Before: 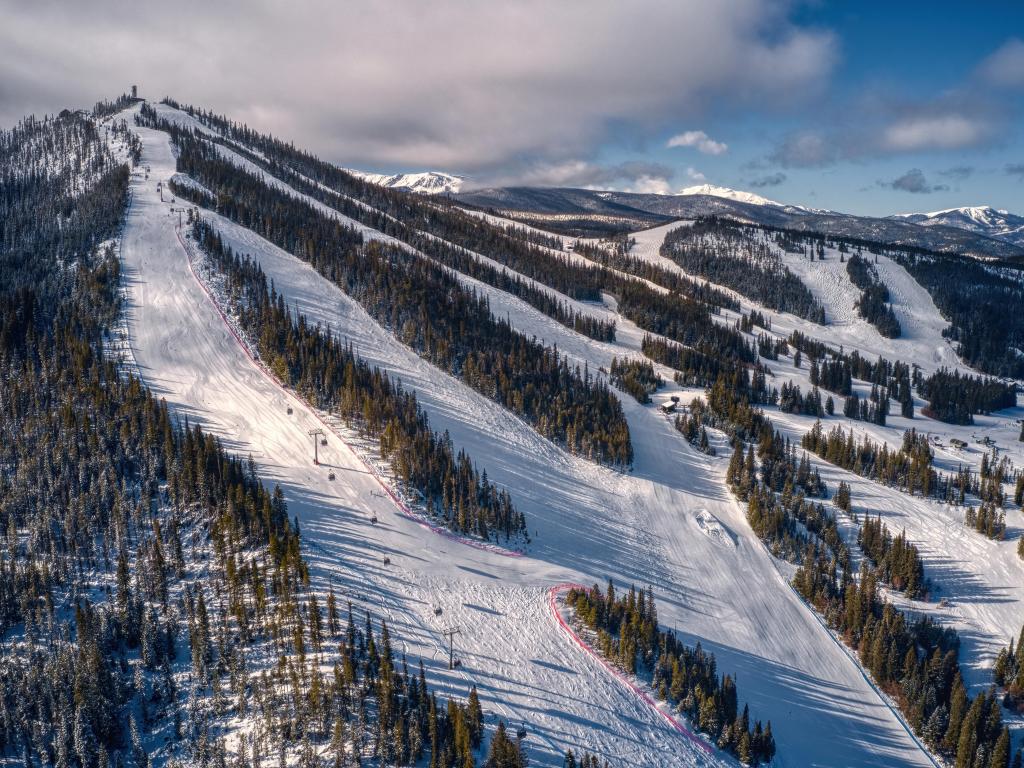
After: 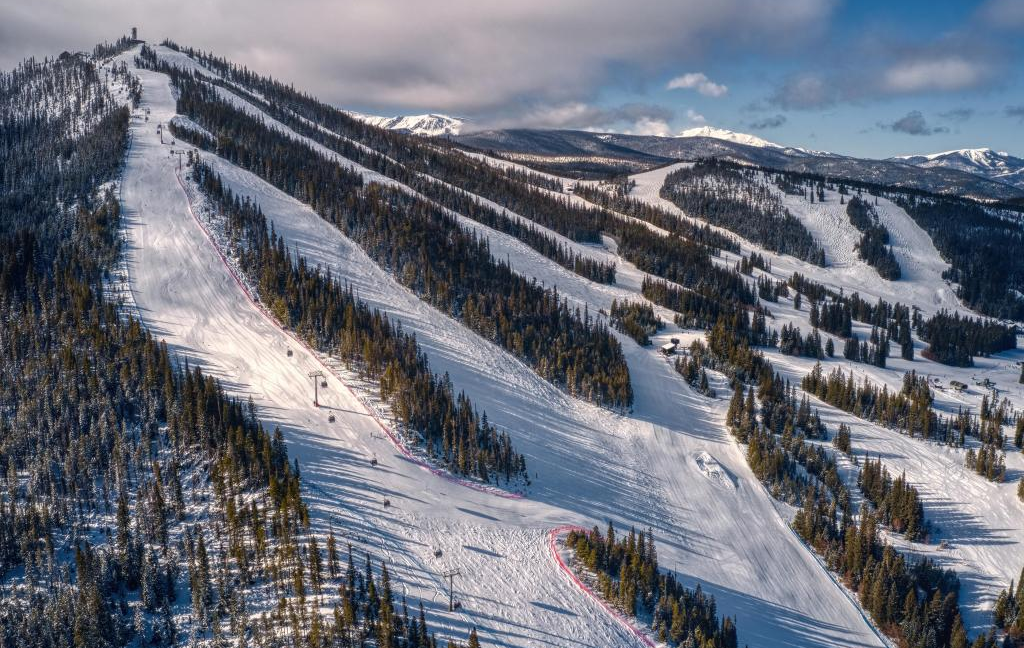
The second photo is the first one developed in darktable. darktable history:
crop: top 7.582%, bottom 8.032%
